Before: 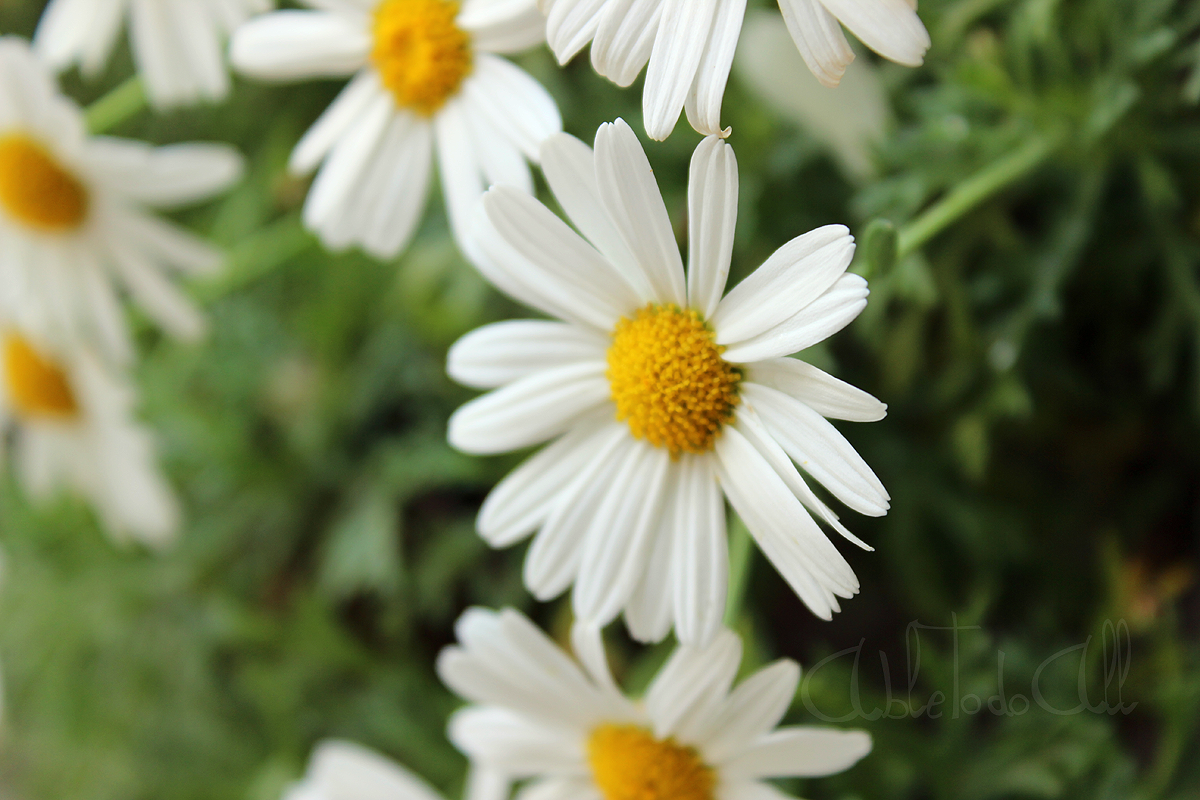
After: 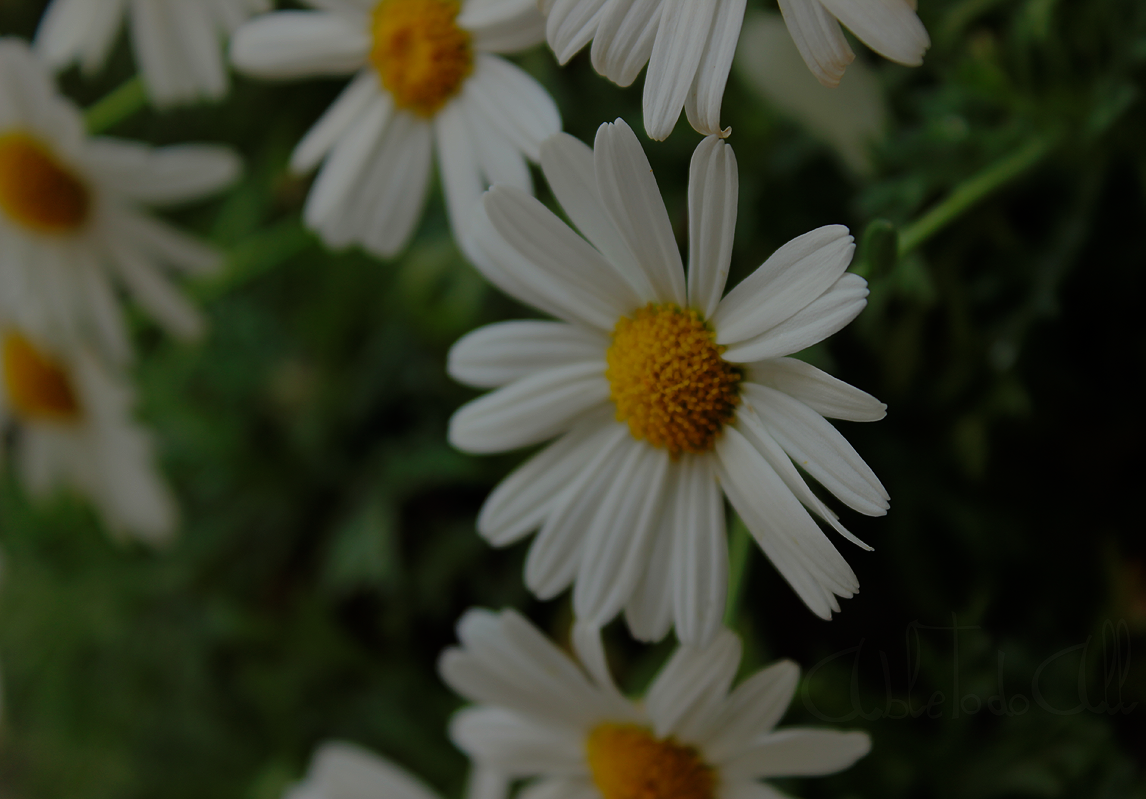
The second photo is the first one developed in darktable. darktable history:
crop: right 4.454%, bottom 0.041%
base curve: curves: ch0 [(0, 0) (0.032, 0.025) (0.121, 0.166) (0.206, 0.329) (0.605, 0.79) (1, 1)], preserve colors none
exposure: exposure -2.437 EV, compensate exposure bias true, compensate highlight preservation false
